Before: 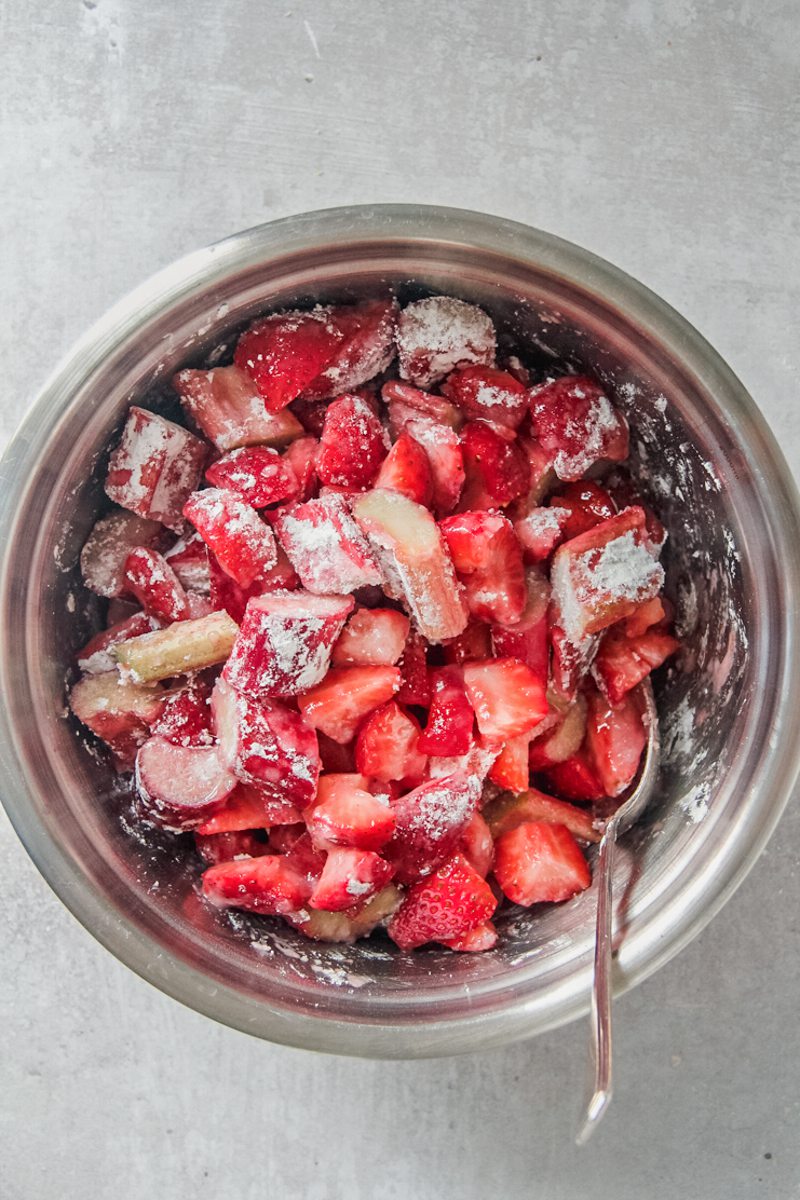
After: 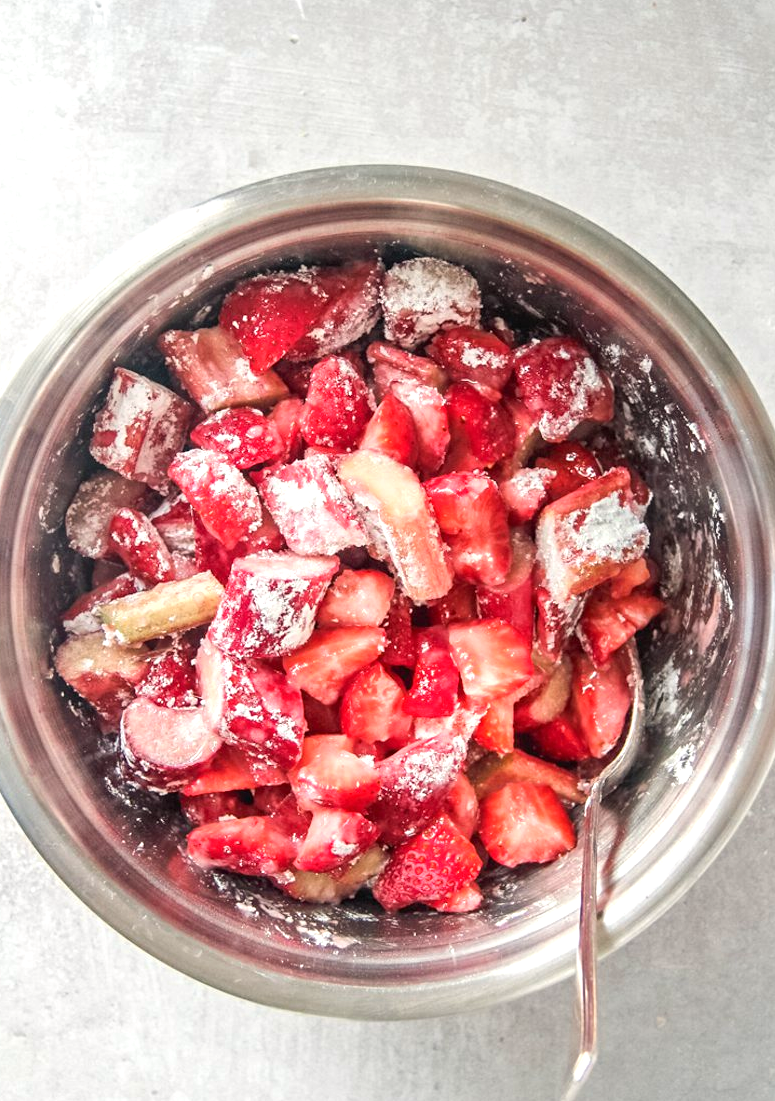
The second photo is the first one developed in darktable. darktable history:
crop: left 1.964%, top 3.251%, right 1.122%, bottom 4.933%
white balance: red 1.009, blue 0.985
tone equalizer: on, module defaults
exposure: exposure 0.6 EV, compensate highlight preservation false
